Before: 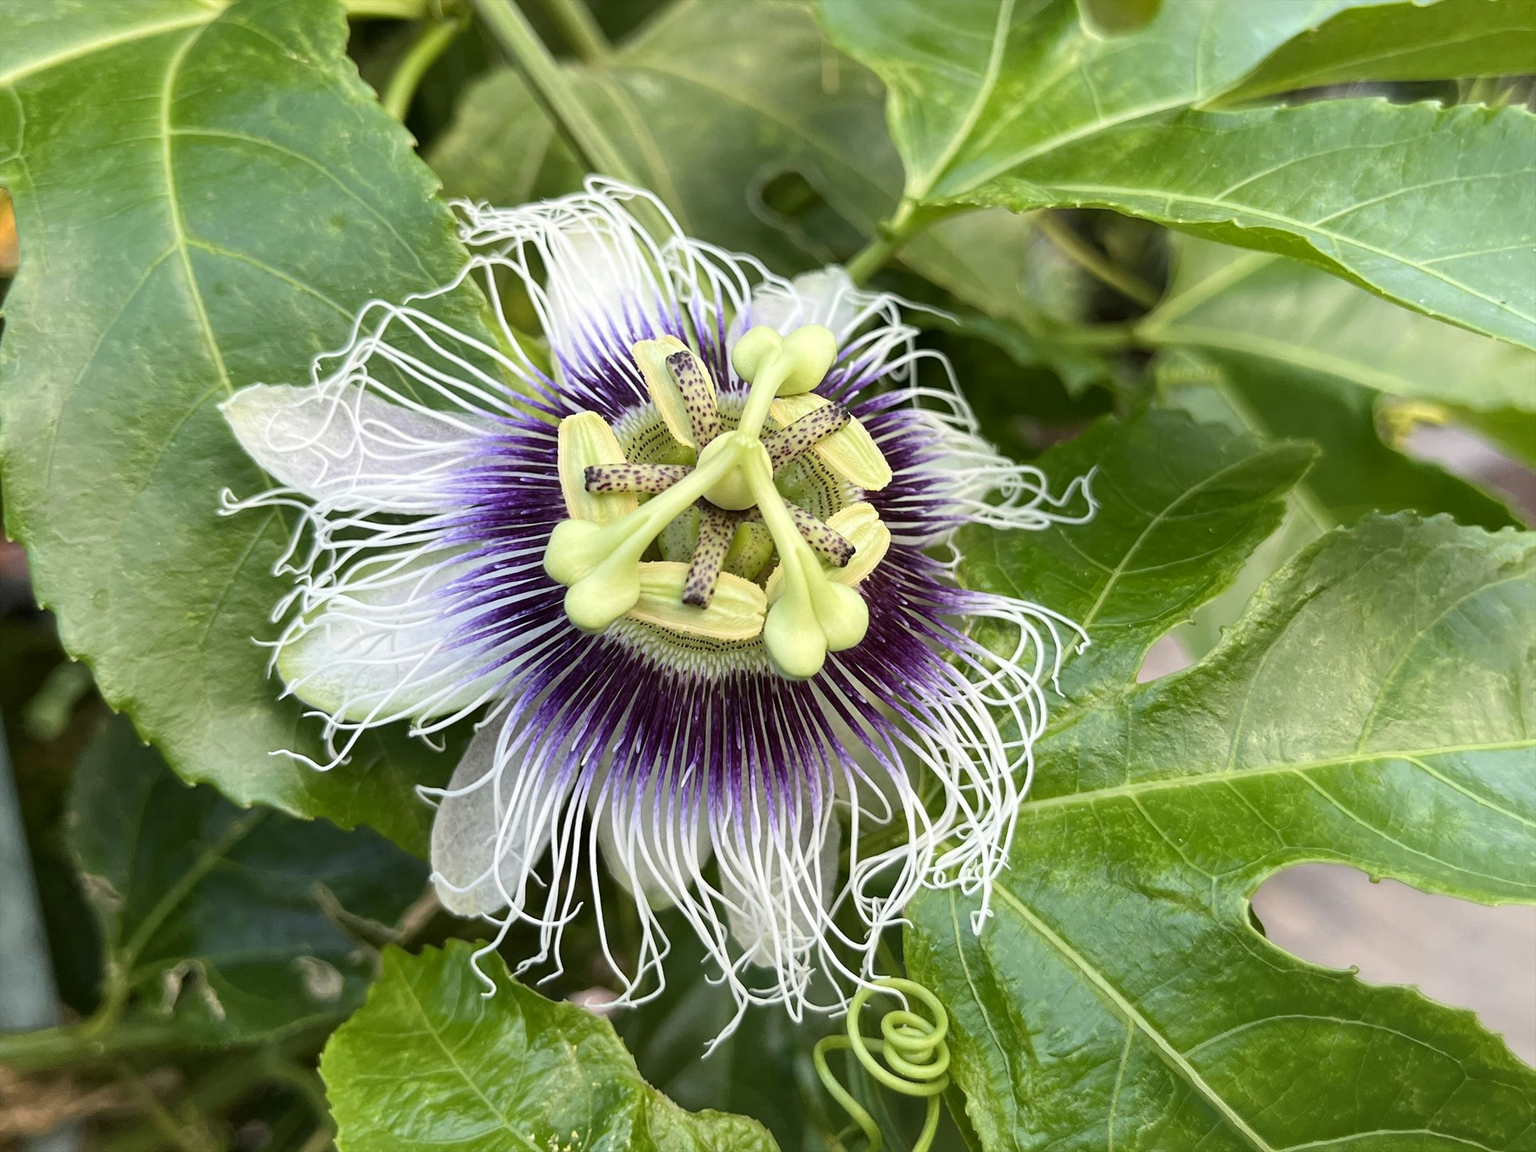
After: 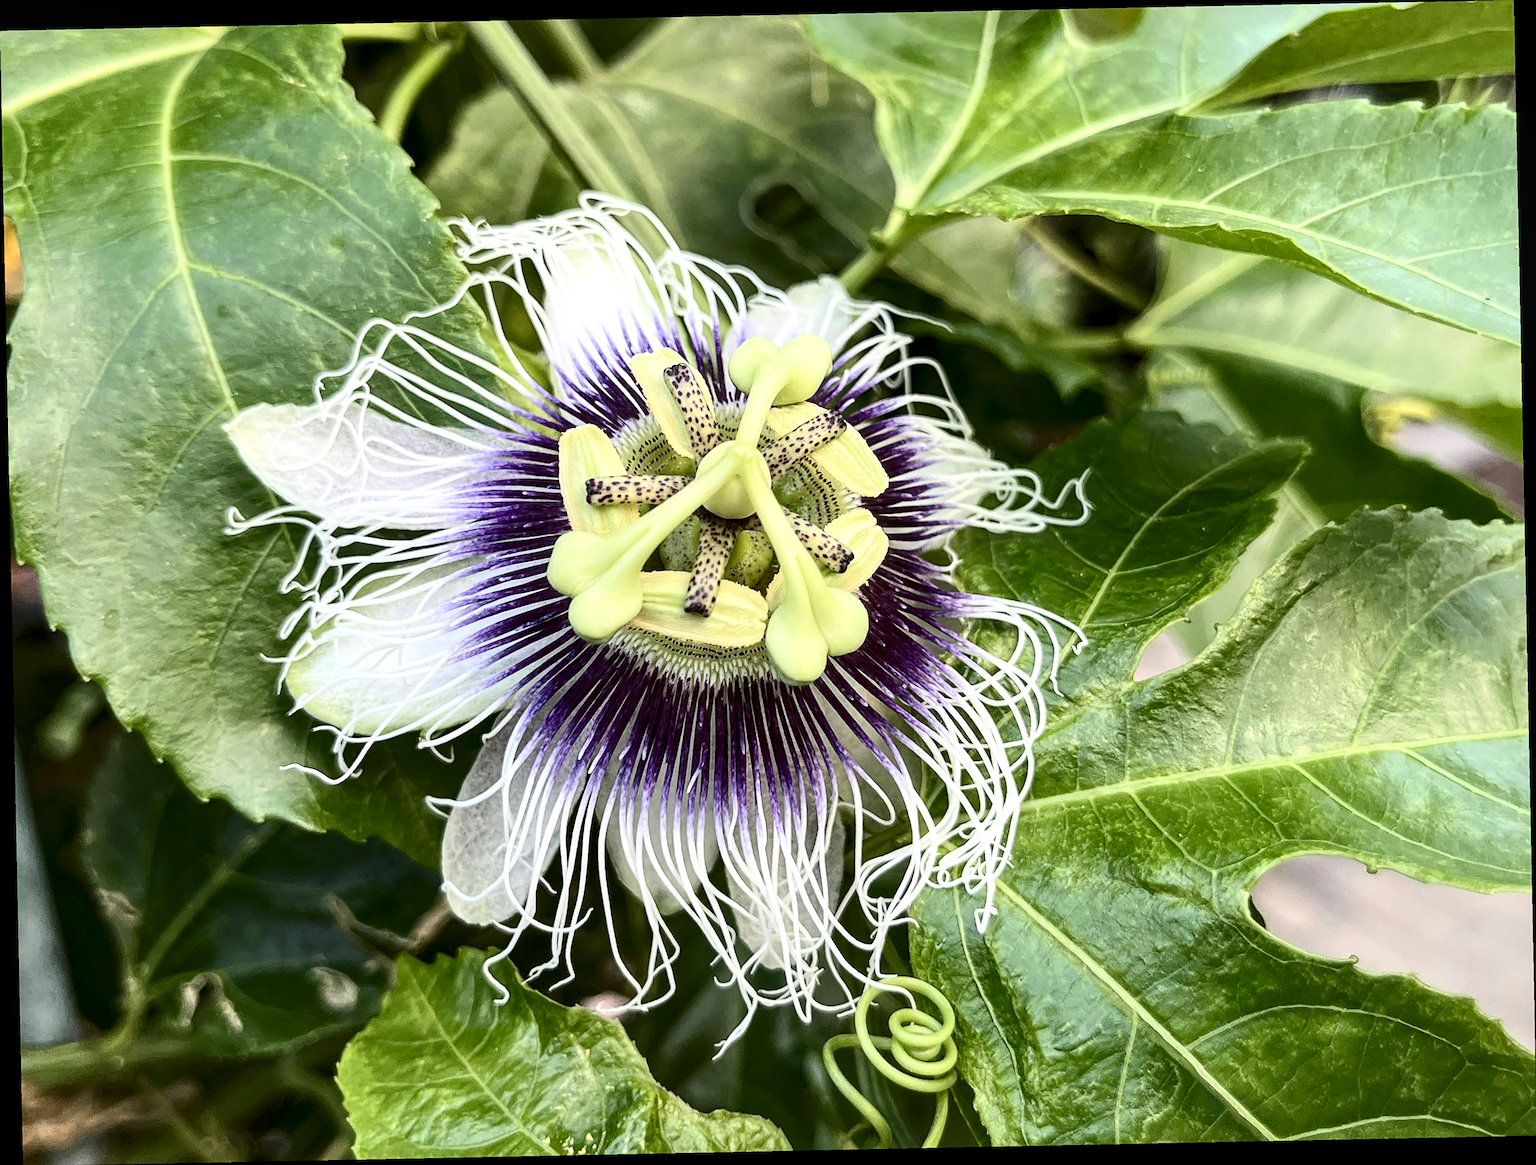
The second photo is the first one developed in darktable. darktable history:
rotate and perspective: rotation -1.17°, automatic cropping off
exposure: black level correction 0, compensate exposure bias true, compensate highlight preservation false
sharpen: on, module defaults
local contrast: highlights 83%, shadows 81%
contrast brightness saturation: contrast 0.28
